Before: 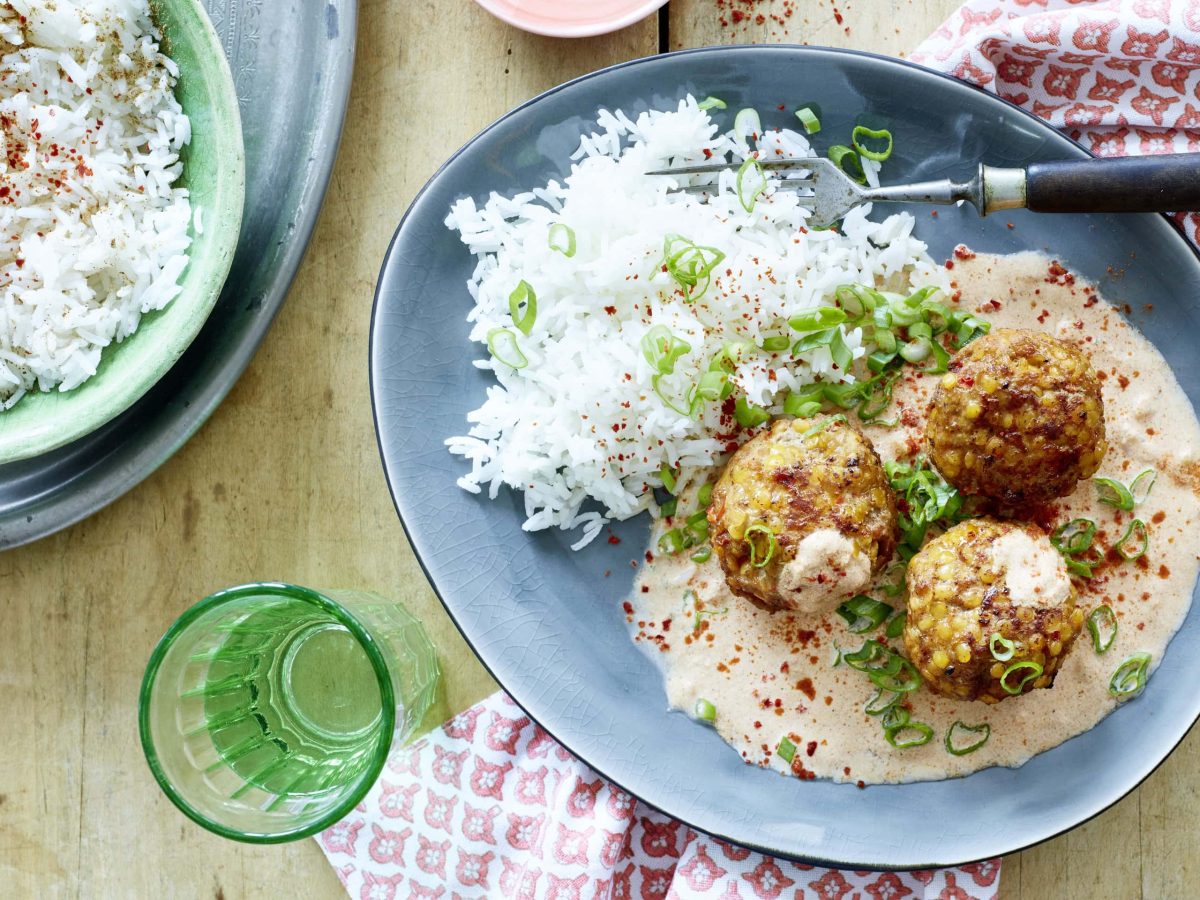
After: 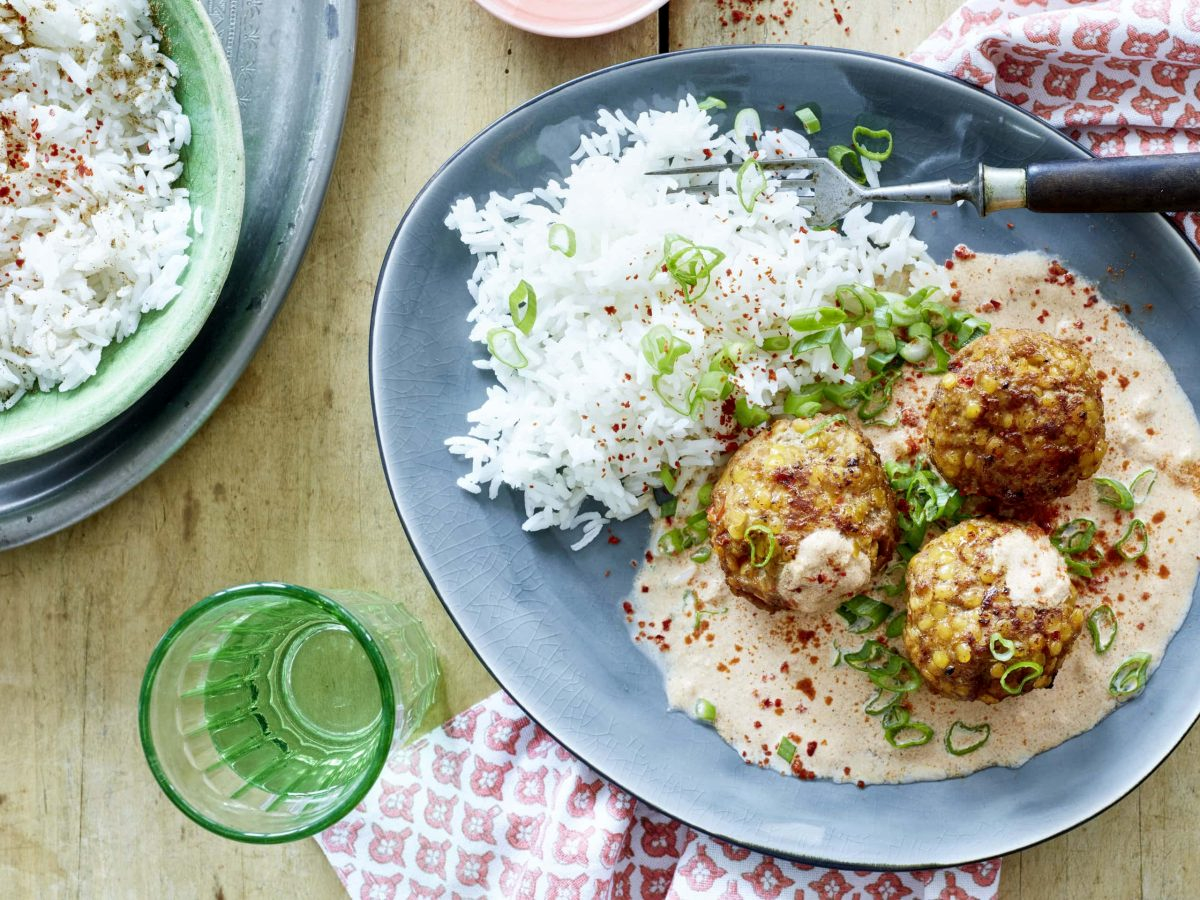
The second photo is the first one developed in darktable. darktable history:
local contrast: highlights 104%, shadows 97%, detail 120%, midtone range 0.2
exposure: exposure -0.071 EV, compensate highlight preservation false
